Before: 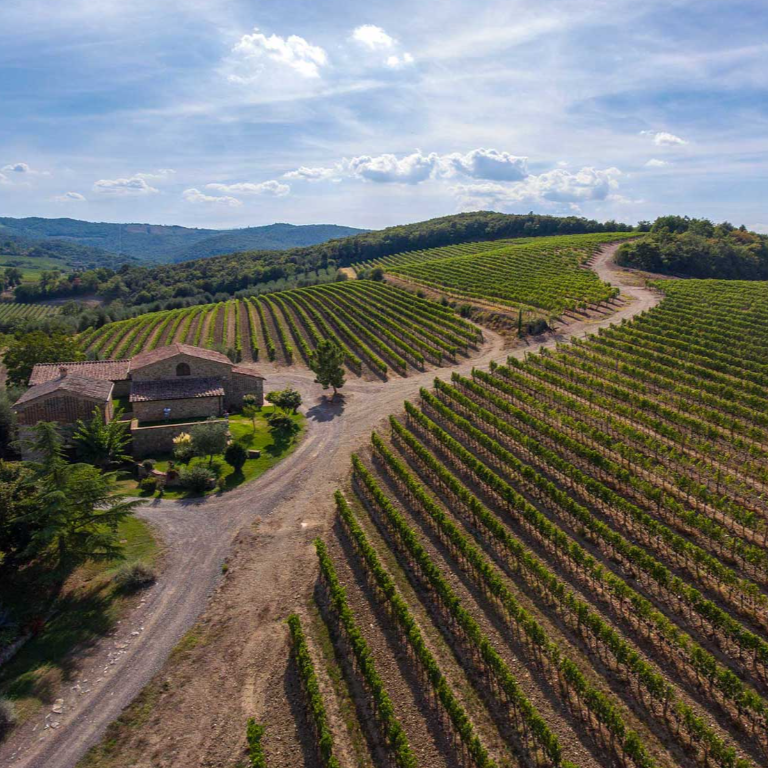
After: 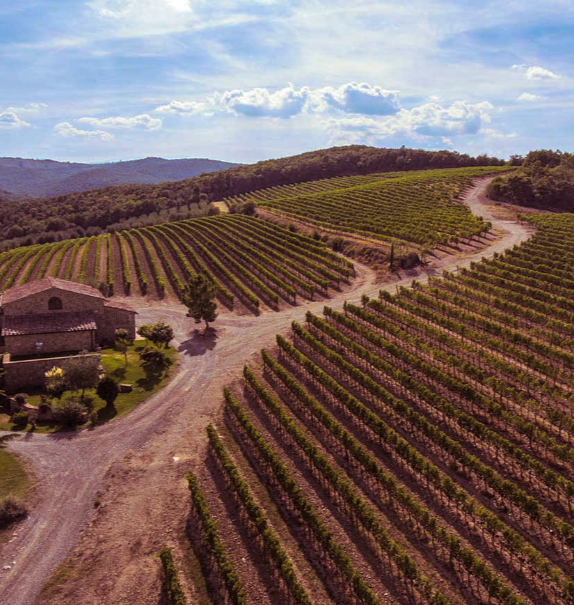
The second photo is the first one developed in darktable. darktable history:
crop: left 16.768%, top 8.653%, right 8.362%, bottom 12.485%
split-toning: on, module defaults
color balance: output saturation 120%
